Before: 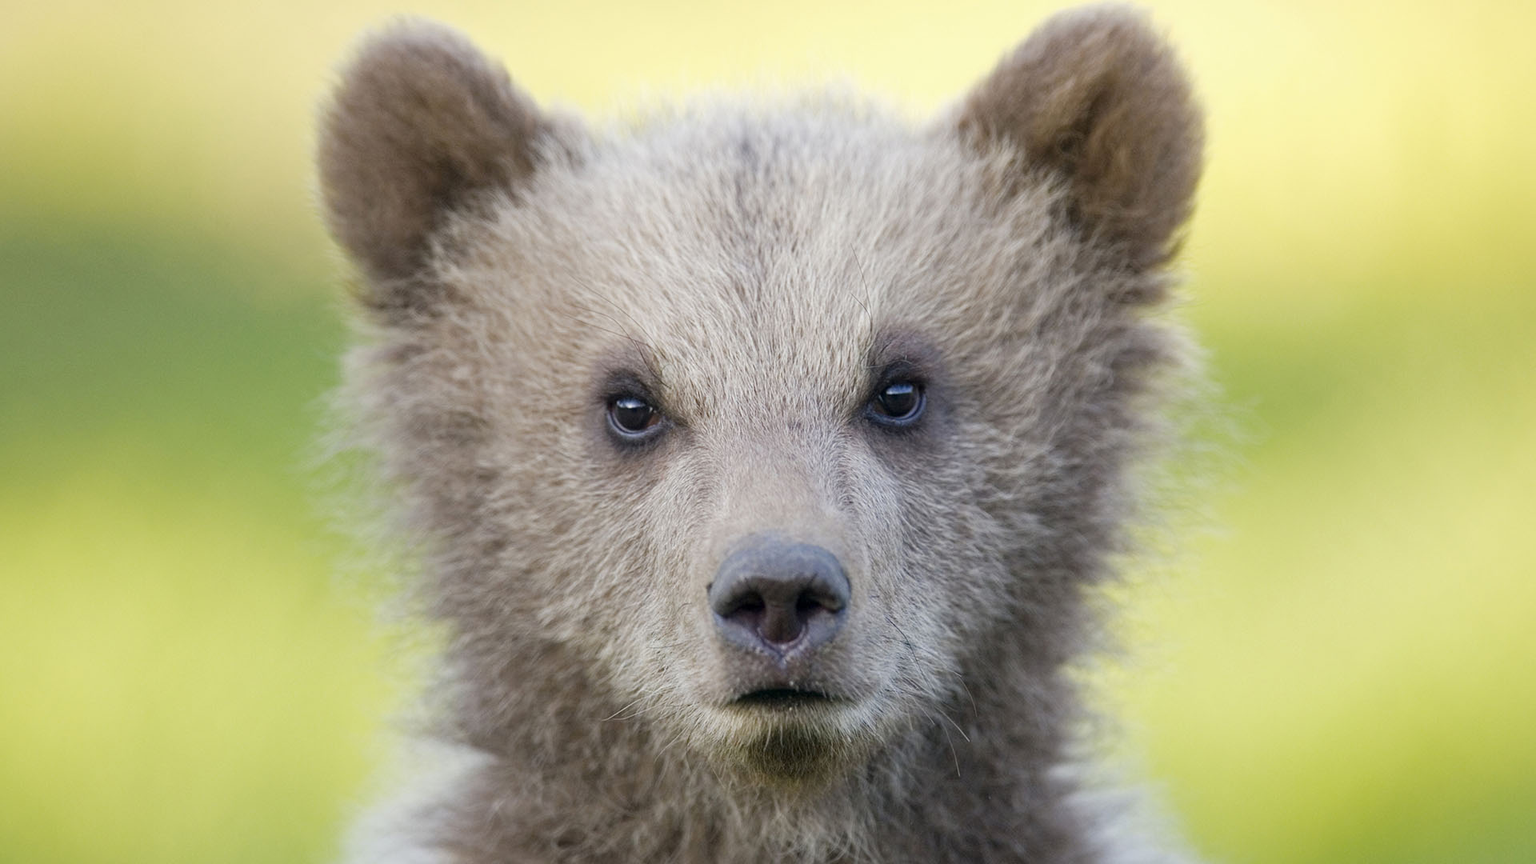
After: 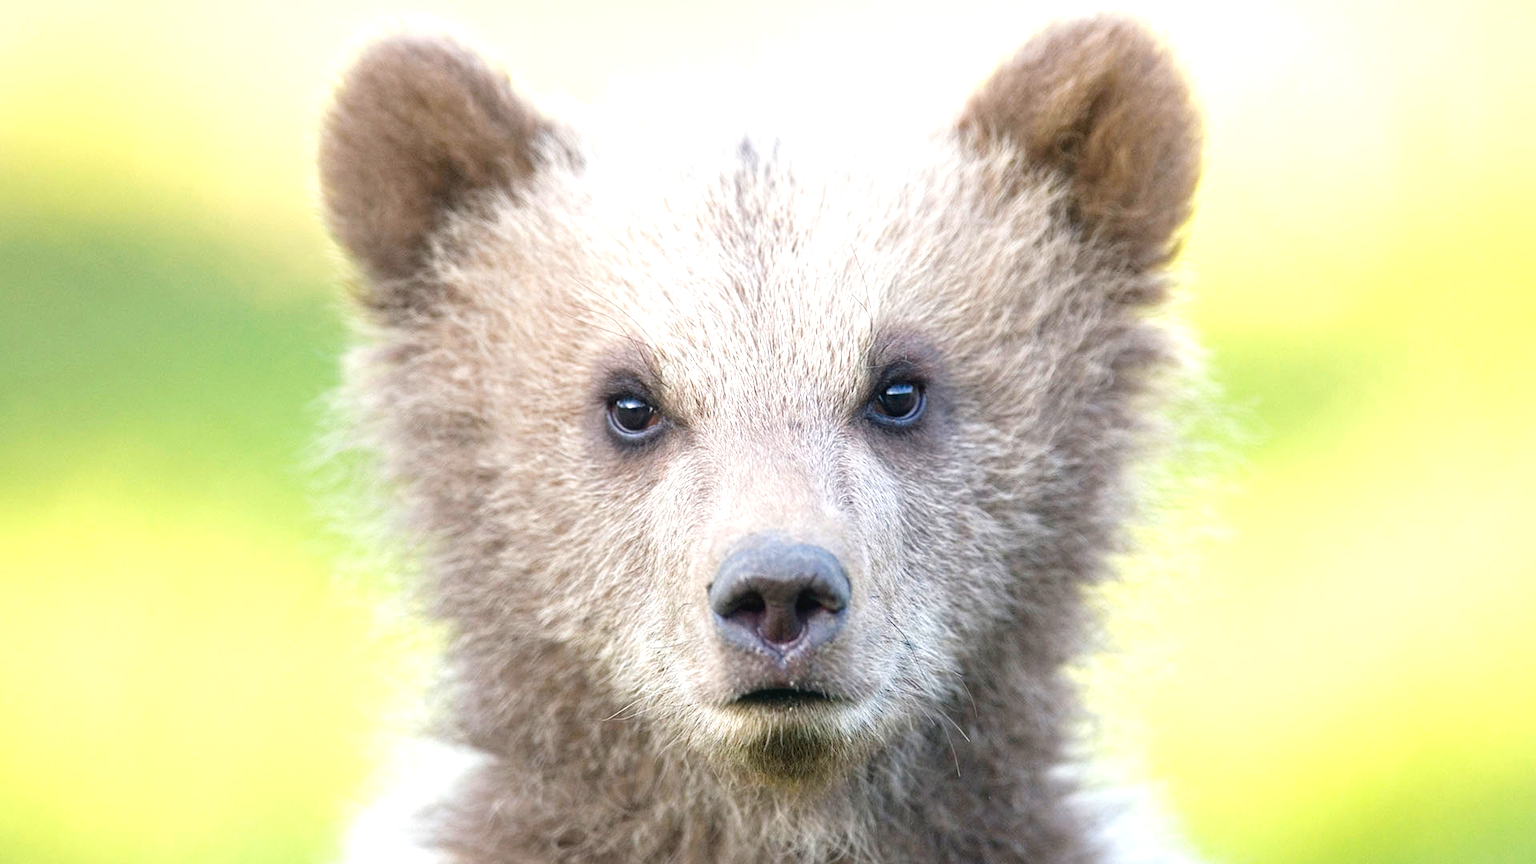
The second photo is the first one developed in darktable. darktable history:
contrast brightness saturation: contrast -0.08, brightness -0.04, saturation -0.11
exposure: black level correction 0, exposure 1.1 EV, compensate exposure bias true, compensate highlight preservation false
